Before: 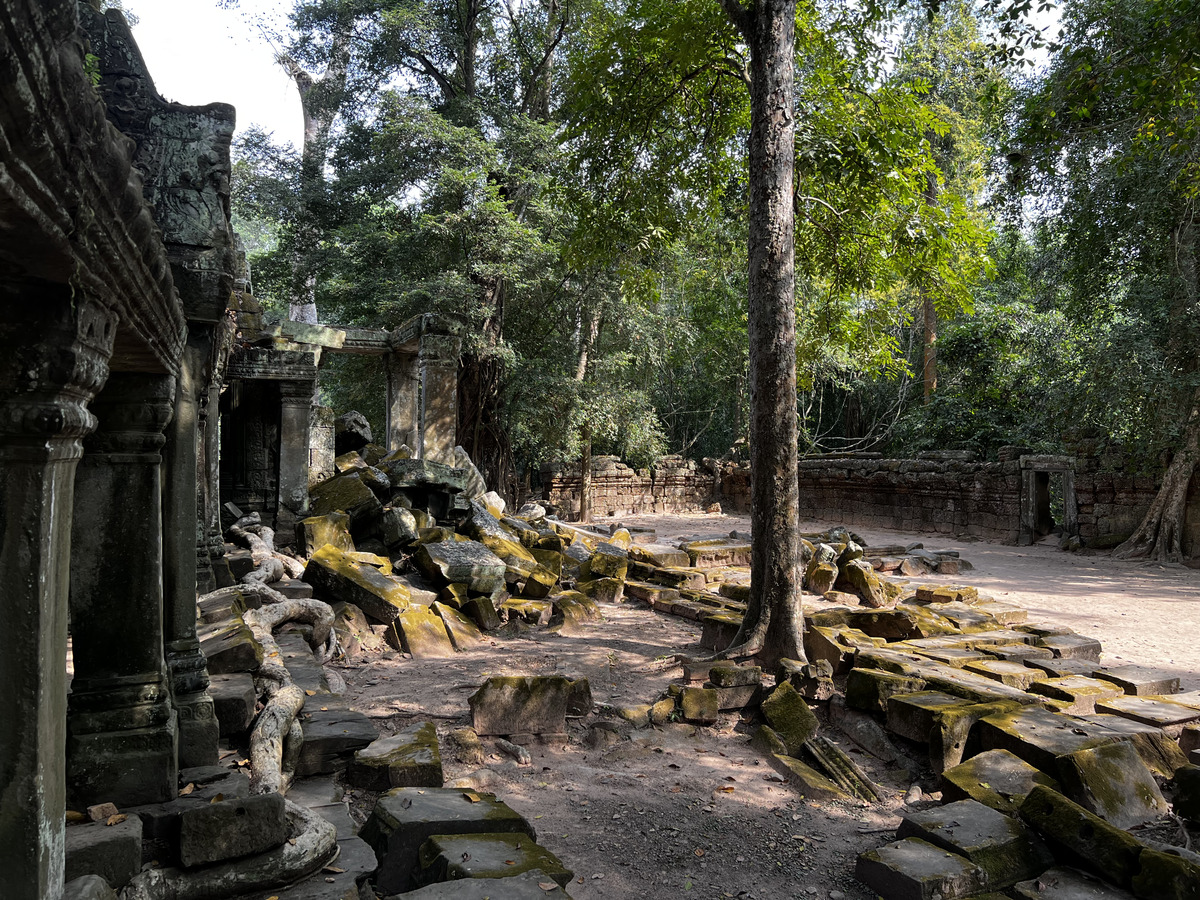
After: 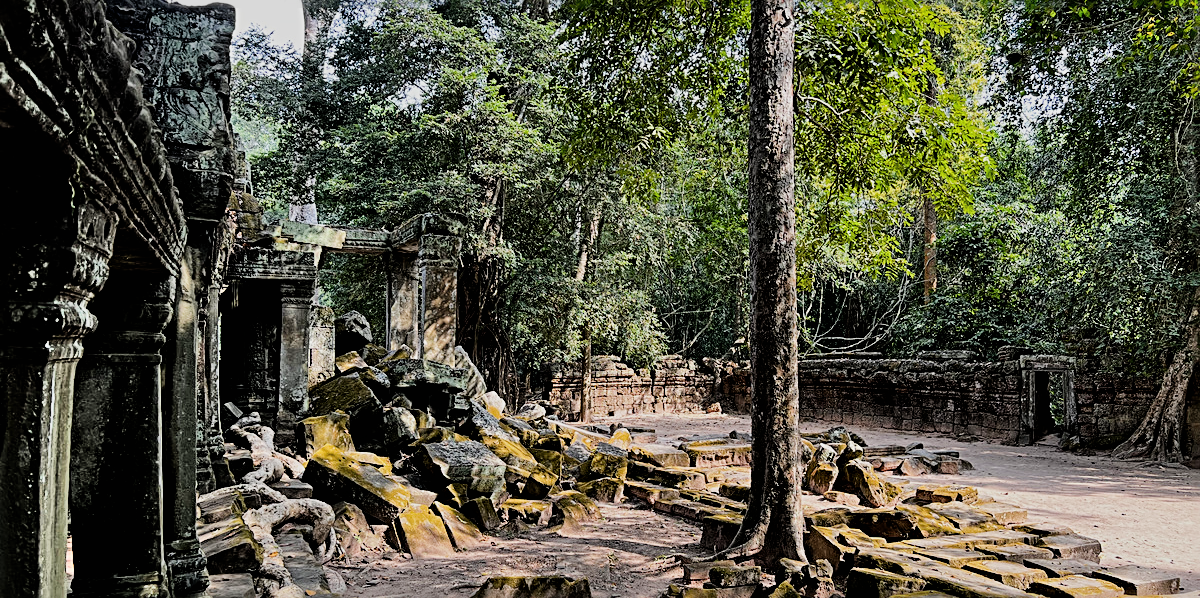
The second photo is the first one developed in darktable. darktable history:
sharpen: radius 3.02, amount 0.765
crop: top 11.18%, bottom 22.319%
exposure: black level correction 0.003, exposure 0.389 EV, compensate exposure bias true, compensate highlight preservation false
shadows and highlights: low approximation 0.01, soften with gaussian
color balance rgb: perceptual saturation grading › global saturation 0.373%
filmic rgb: black relative exposure -6.93 EV, white relative exposure 5.6 EV, hardness 2.85, iterations of high-quality reconstruction 10
